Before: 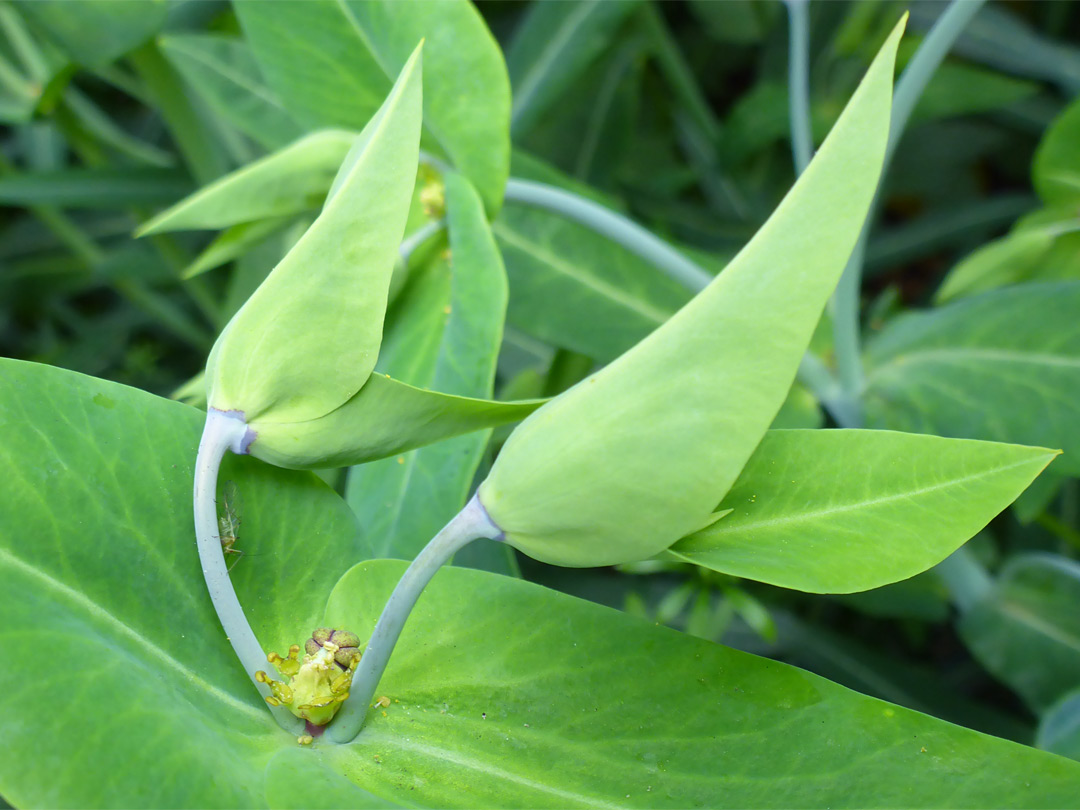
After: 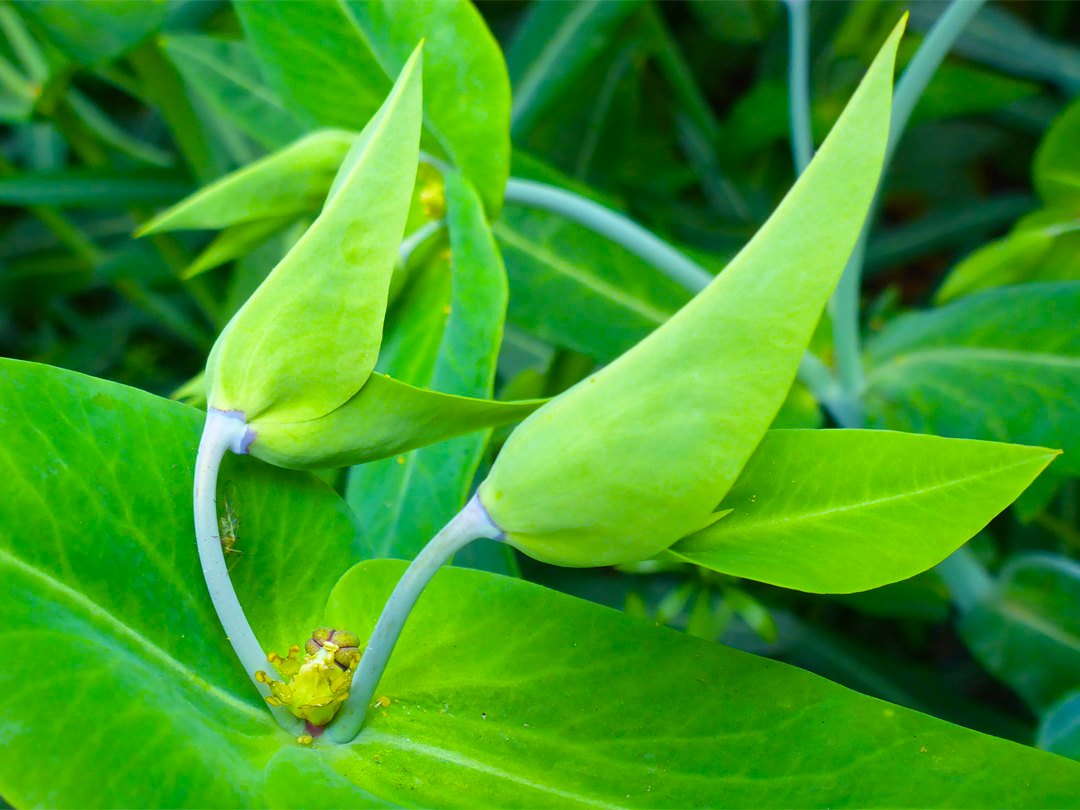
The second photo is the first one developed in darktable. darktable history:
color balance rgb: shadows lift › chroma 0.817%, shadows lift › hue 111.57°, linear chroma grading › global chroma 19.663%, perceptual saturation grading › global saturation 31.053%
